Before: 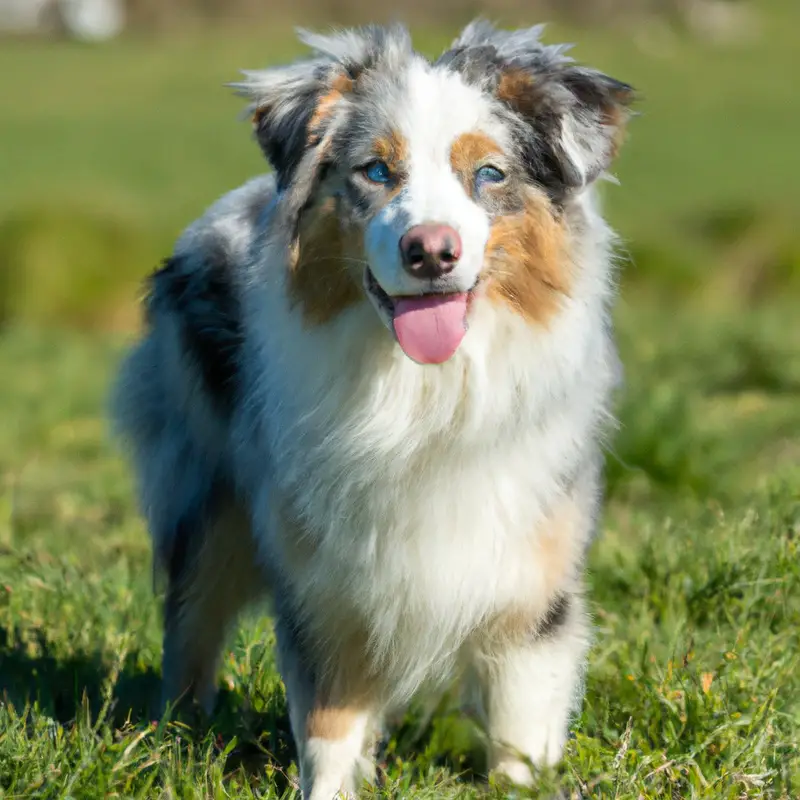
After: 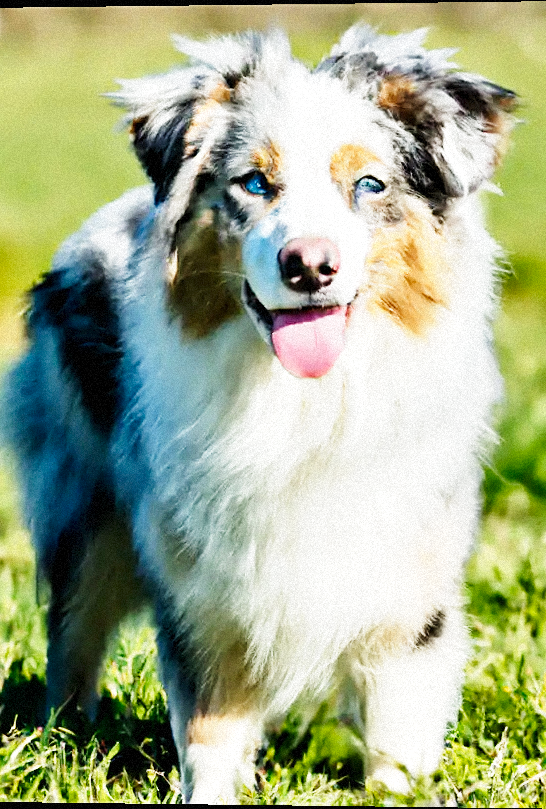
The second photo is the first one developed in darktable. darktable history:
contrast equalizer: y [[0.513, 0.565, 0.608, 0.562, 0.512, 0.5], [0.5 ×6], [0.5, 0.5, 0.5, 0.528, 0.598, 0.658], [0 ×6], [0 ×6]]
base curve: curves: ch0 [(0, 0) (0, 0.001) (0.001, 0.001) (0.004, 0.002) (0.007, 0.004) (0.015, 0.013) (0.033, 0.045) (0.052, 0.096) (0.075, 0.17) (0.099, 0.241) (0.163, 0.42) (0.219, 0.55) (0.259, 0.616) (0.327, 0.722) (0.365, 0.765) (0.522, 0.873) (0.547, 0.881) (0.689, 0.919) (0.826, 0.952) (1, 1)], preserve colors none
rotate and perspective: lens shift (vertical) 0.048, lens shift (horizontal) -0.024, automatic cropping off
tone equalizer: on, module defaults
crop and rotate: left 15.446%, right 17.836%
white balance: red 1, blue 1
grain: mid-tones bias 0%
sharpen: on, module defaults
